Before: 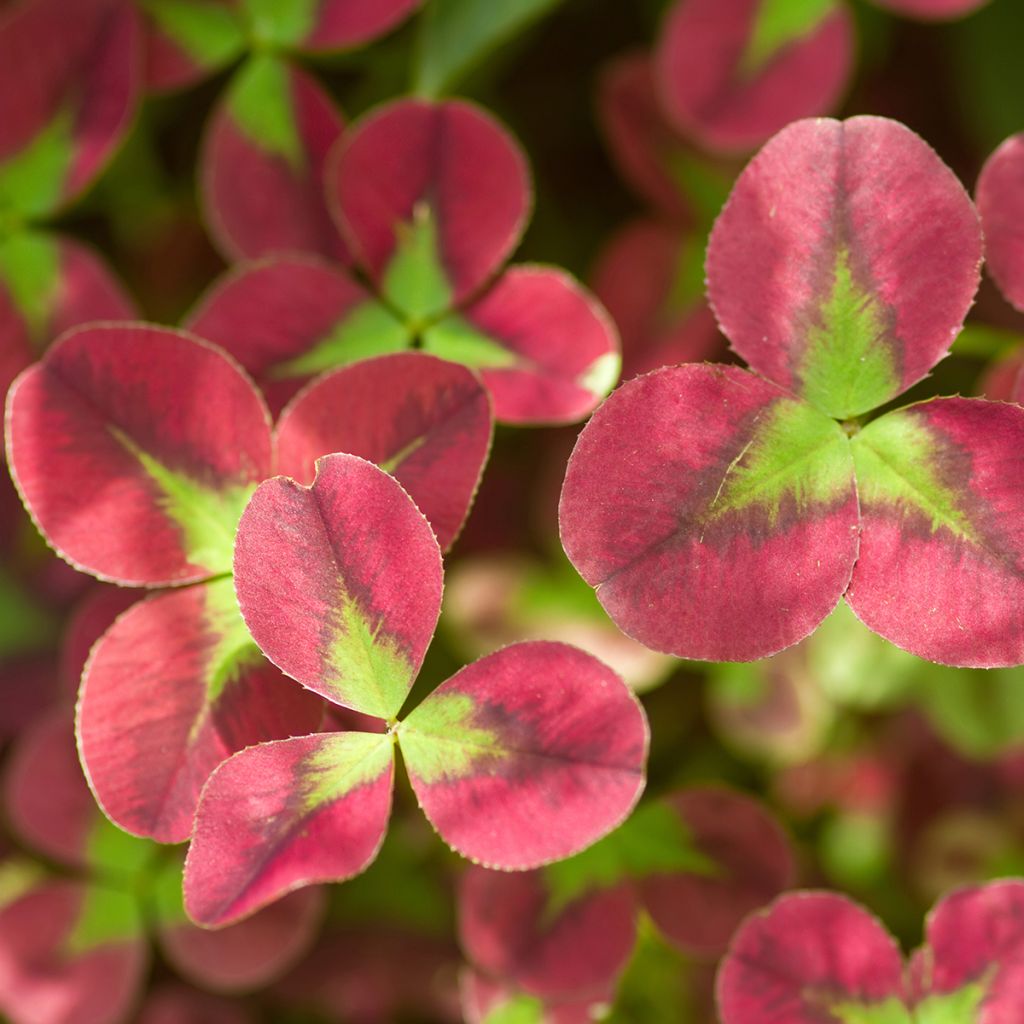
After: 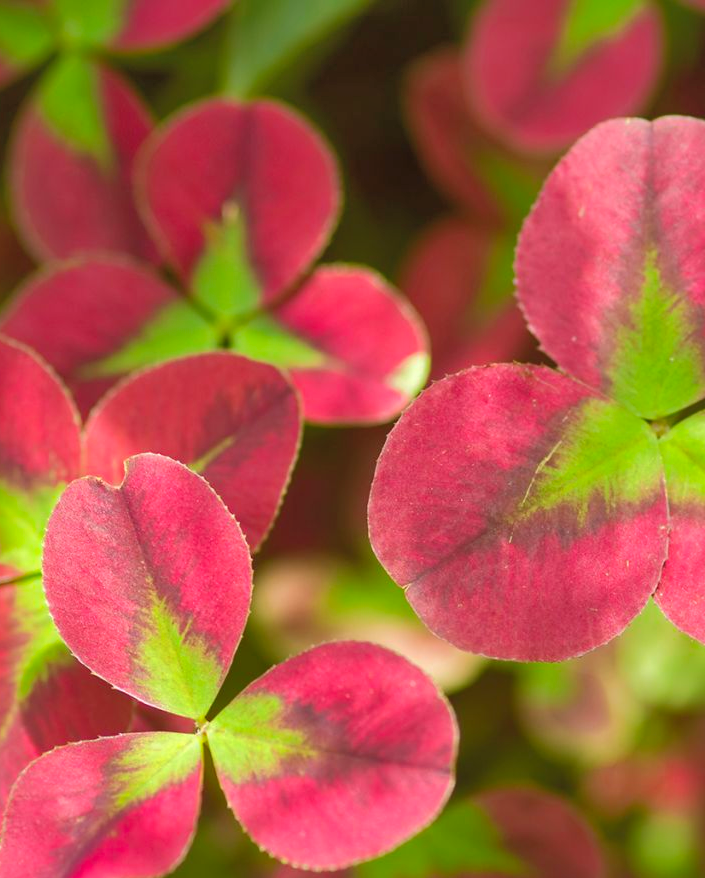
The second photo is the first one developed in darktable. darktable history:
shadows and highlights: shadows 58.34, highlights -59.98
contrast brightness saturation: contrast 0.074, brightness 0.078, saturation 0.182
crop: left 18.747%, right 12.333%, bottom 14.22%
tone equalizer: luminance estimator HSV value / RGB max
